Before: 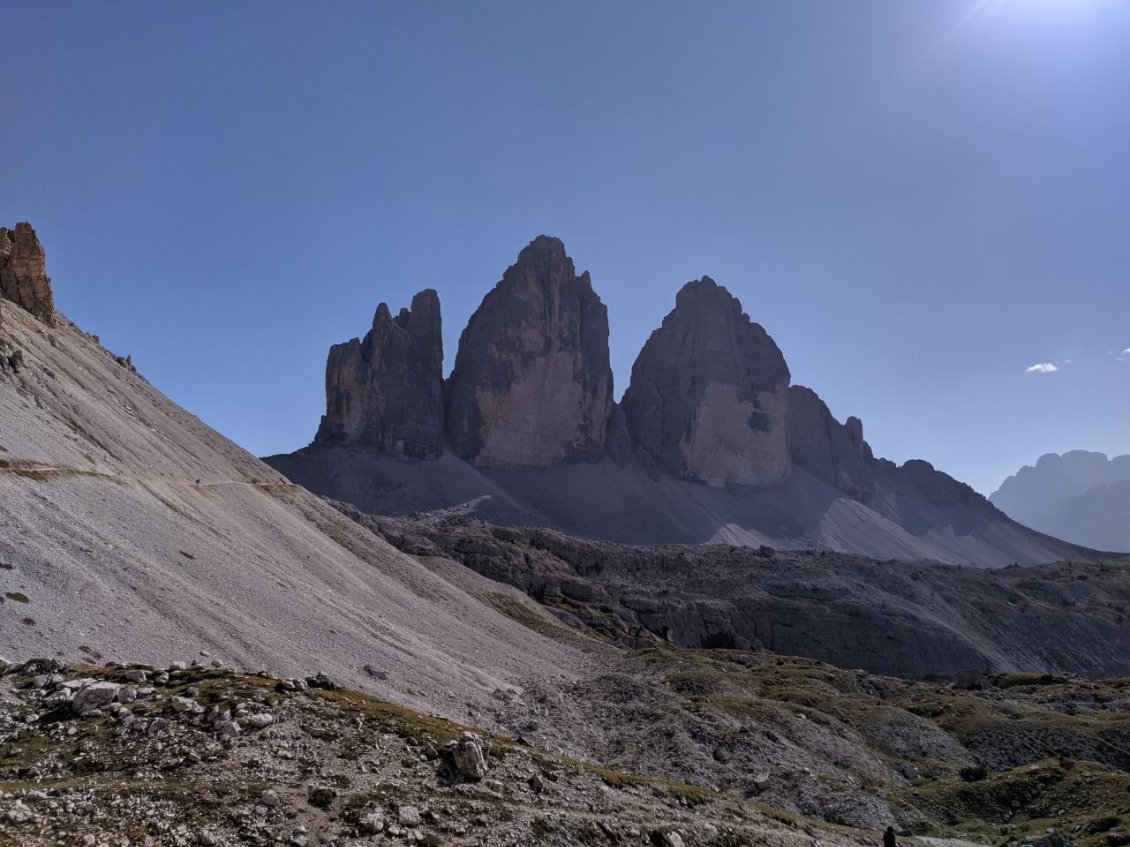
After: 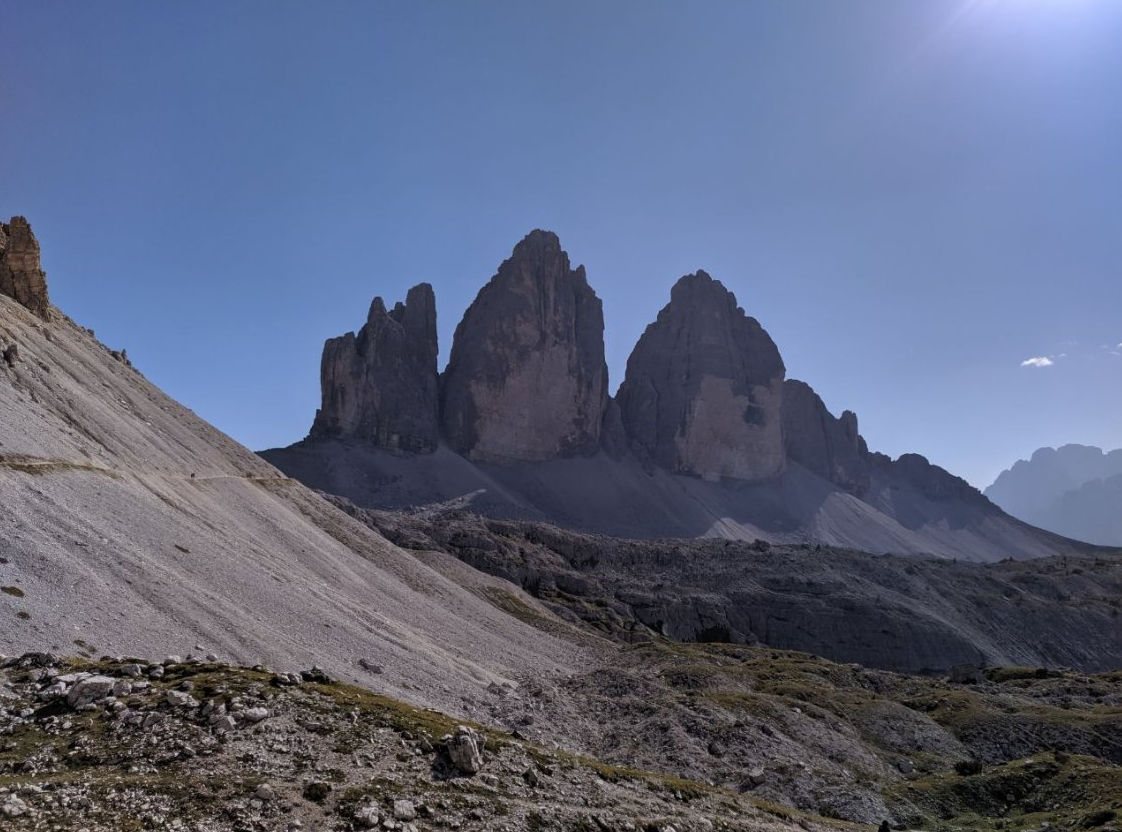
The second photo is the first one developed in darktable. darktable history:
crop: left 0.491%, top 0.747%, right 0.187%, bottom 0.91%
